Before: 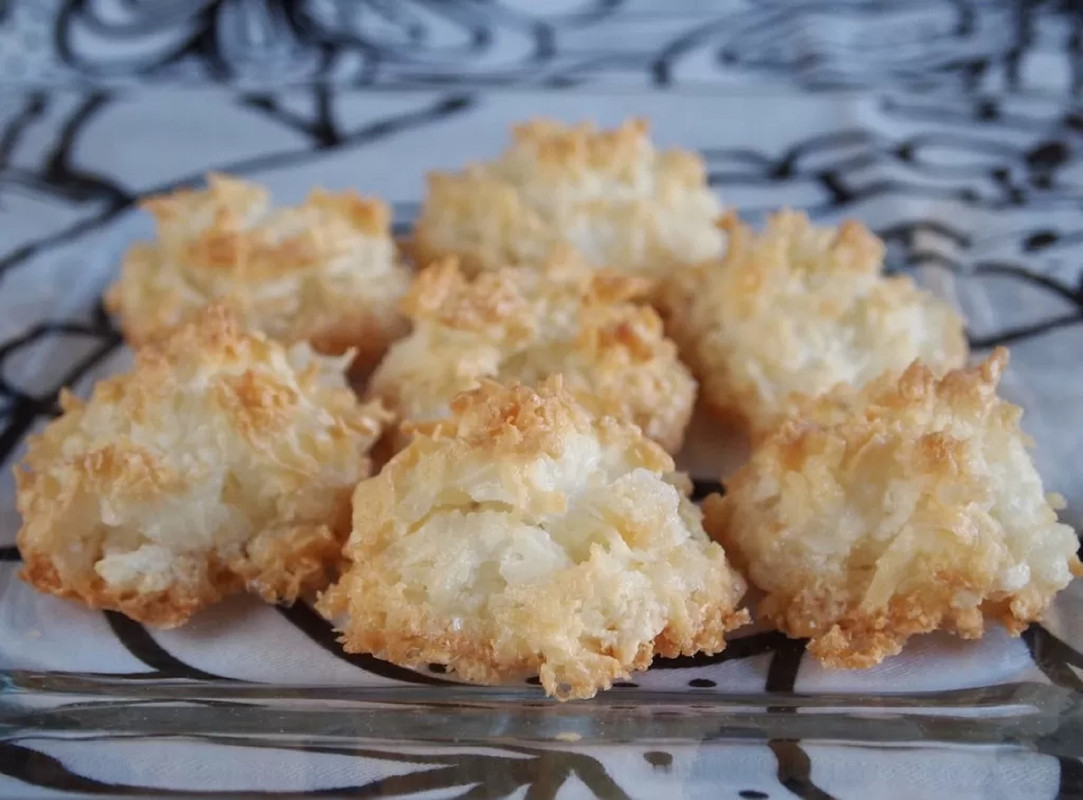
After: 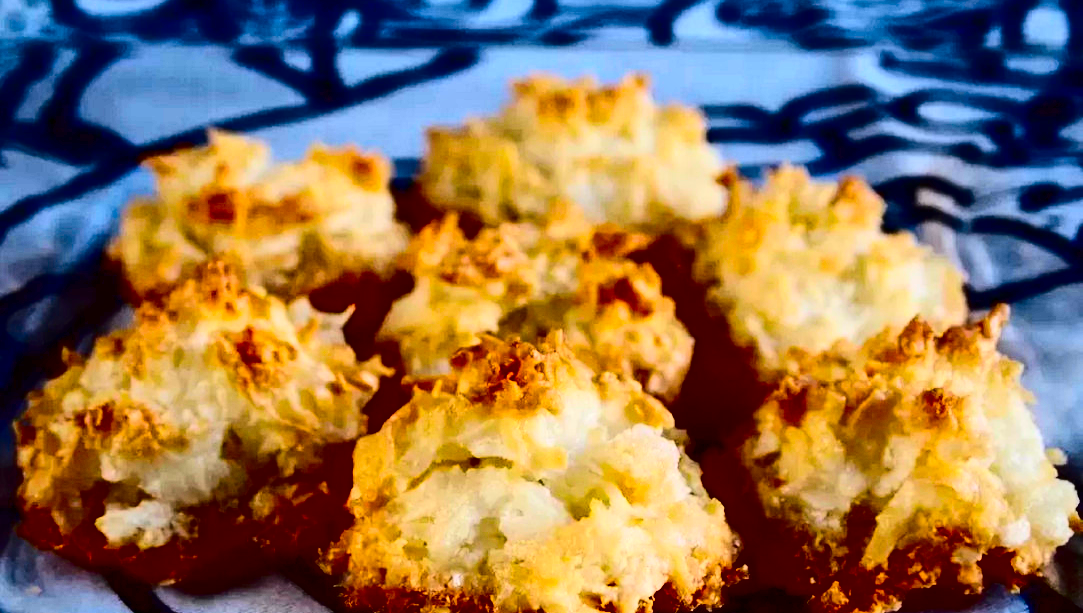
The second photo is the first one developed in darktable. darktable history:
color balance rgb: shadows lift › chroma 1.018%, shadows lift › hue 240.73°, power › chroma 0.304%, power › hue 22.12°, perceptual saturation grading › global saturation 29.734%, perceptual brilliance grading › global brilliance 2.994%
contrast brightness saturation: contrast 0.79, brightness -0.999, saturation 0.999
crop: top 5.568%, bottom 17.77%
shadows and highlights: shadows 20.98, highlights -81.37, soften with gaussian
